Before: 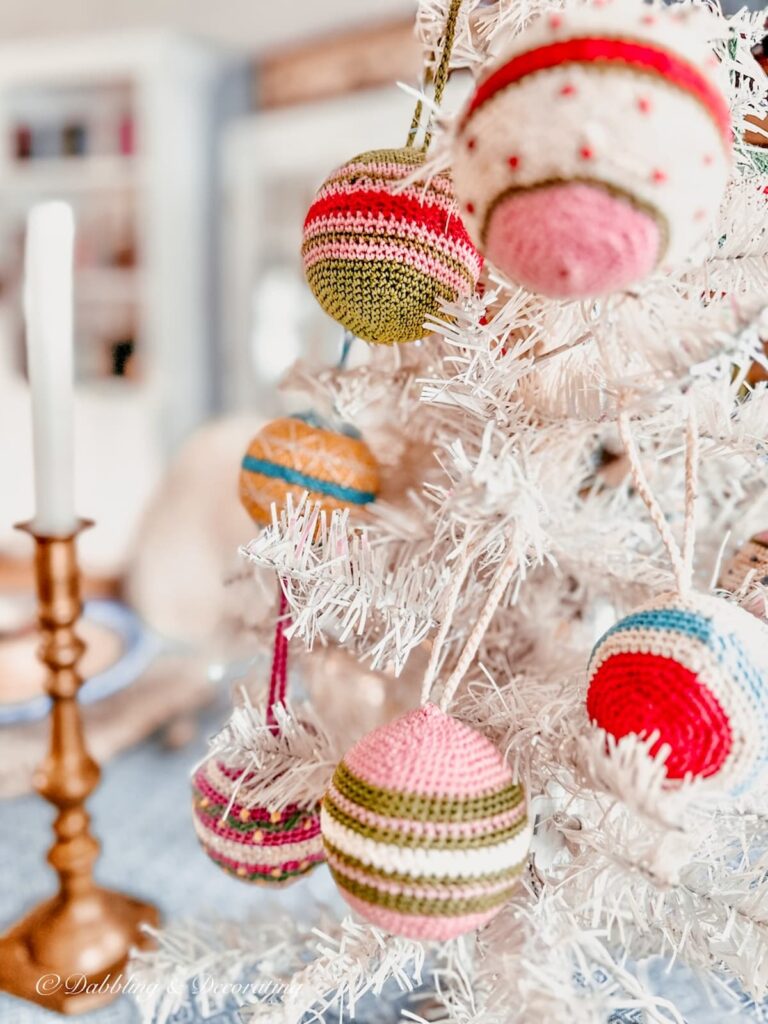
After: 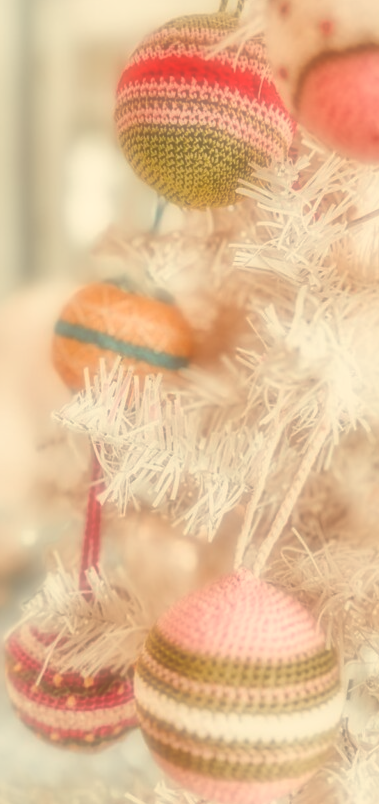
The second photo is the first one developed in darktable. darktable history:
white balance: red 1.08, blue 0.791
crop and rotate: angle 0.02°, left 24.353%, top 13.219%, right 26.156%, bottom 8.224%
soften: on, module defaults
